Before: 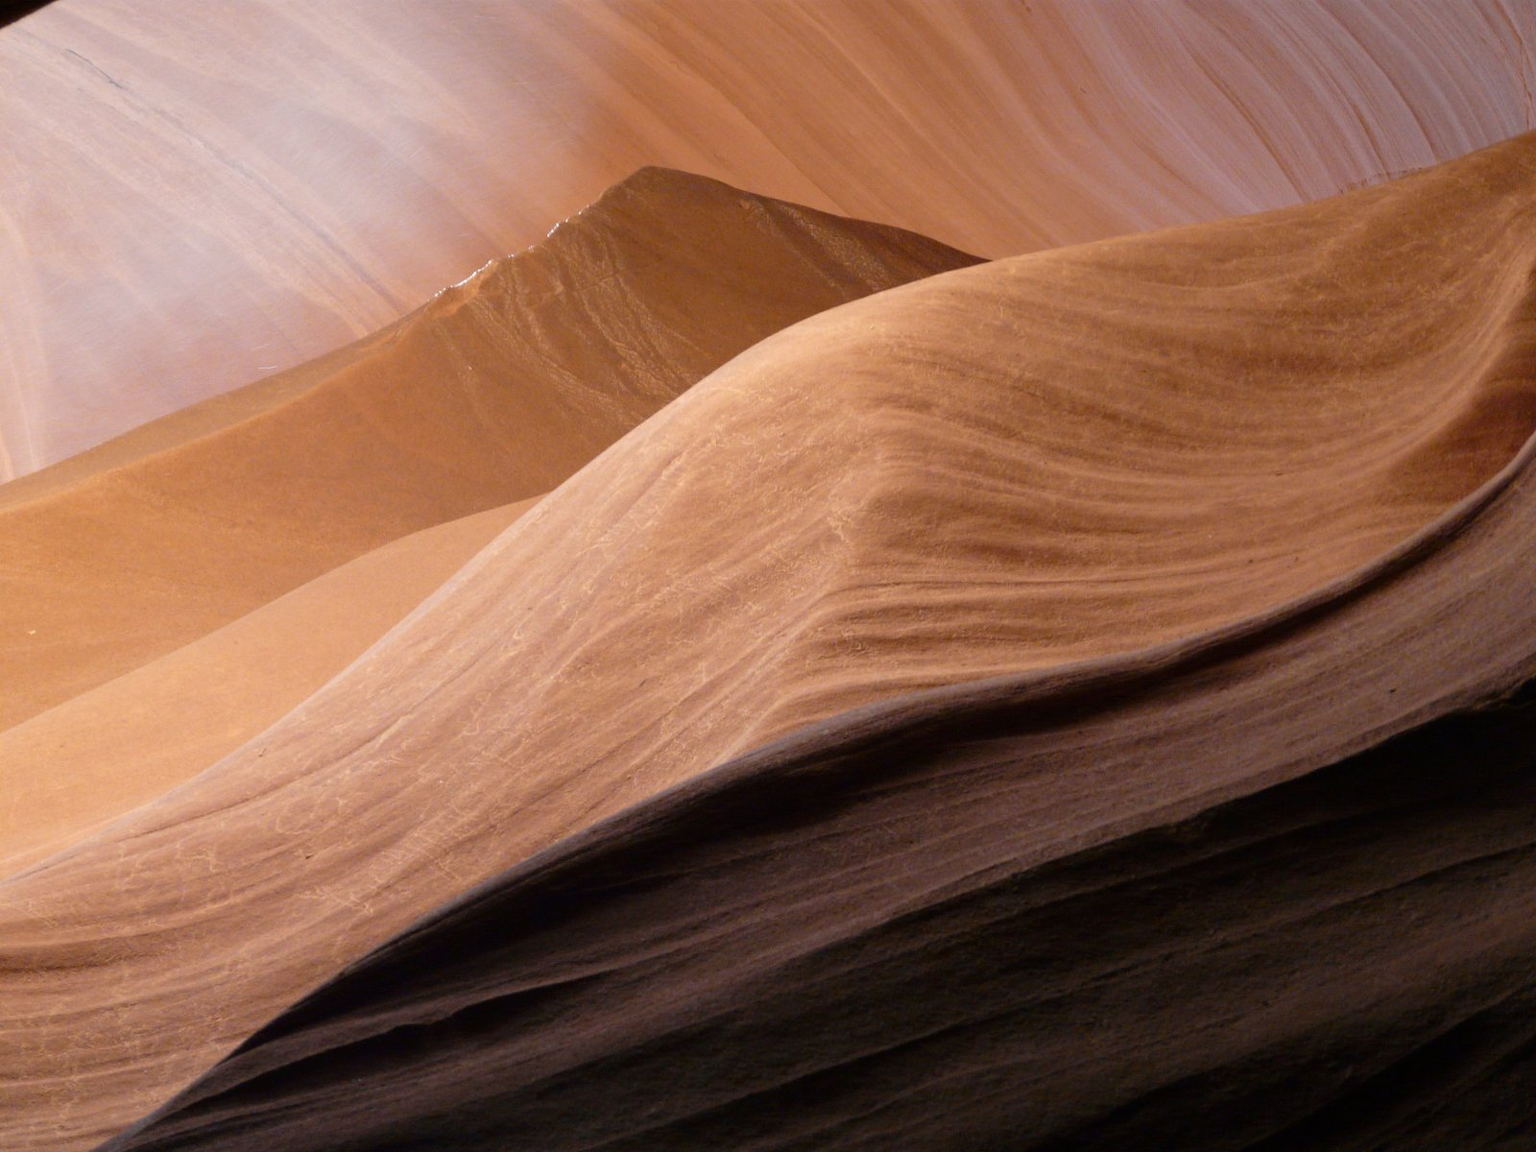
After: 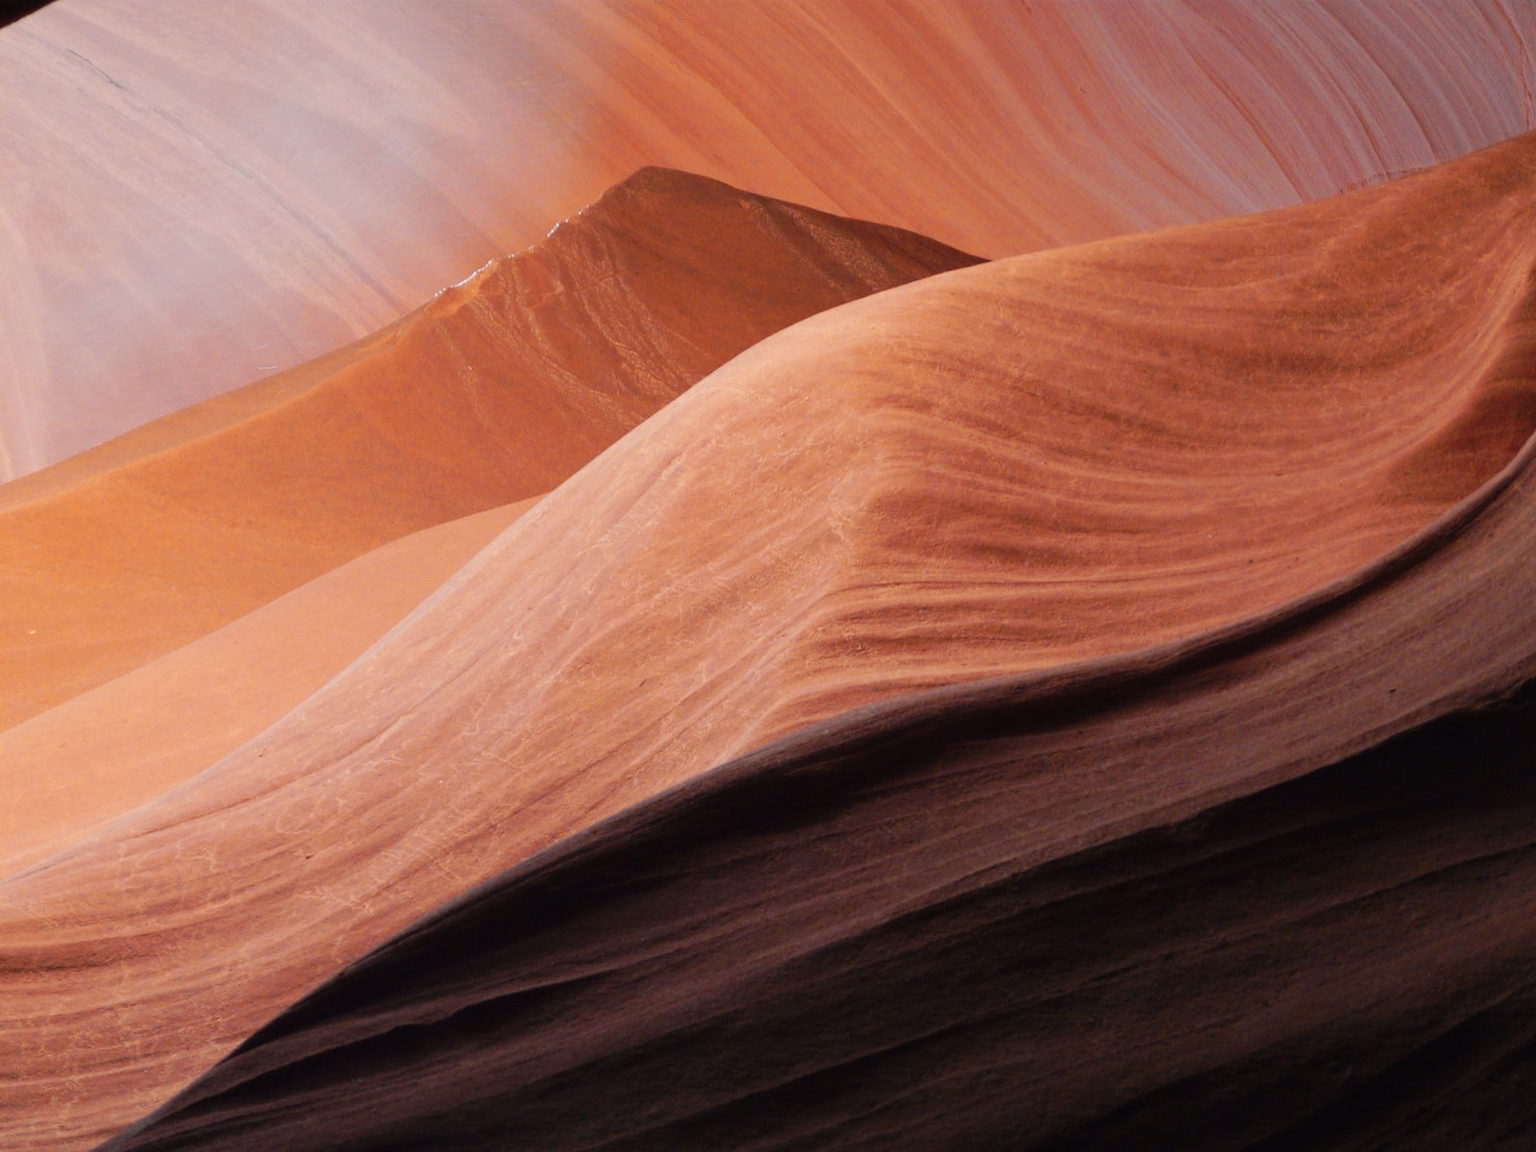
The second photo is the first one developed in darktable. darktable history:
tone curve: curves: ch0 [(0, 0) (0.003, 0.003) (0.011, 0.011) (0.025, 0.024) (0.044, 0.043) (0.069, 0.067) (0.1, 0.097) (0.136, 0.132) (0.177, 0.172) (0.224, 0.218) (0.277, 0.269) (0.335, 0.325) (0.399, 0.387) (0.468, 0.454) (0.543, 0.544) (0.623, 0.624) (0.709, 0.71) (0.801, 0.801) (0.898, 0.898) (1, 1)], preserve colors none
color look up table: target L [96.06, 96.24, 93.26, 90.07, 83.22, 76.88, 79.54, 71.53, 72.38, 71.86, 56.77, 52.89, 17.51, 200, 83.18, 80.5, 72.02, 66.41, 65.77, 64.71, 61.67, 54.1, 48.09, 39.08, 28.67, 31.11, 33.62, 12.32, 2.522, 78.72, 63.34, 65.02, 55.56, 45.56, 58.98, 46.74, 29.99, 34.23, 27.01, 29.94, 12.38, 4.895, 76.85, 72.15, 69.49, 50.13, 50.1, 38.16, 20.45], target a [-7.072, -13.89, -7.955, -45.02, -60.89, -70.74, 13.83, -17.38, -60.21, -27.99, -42.27, -42, -16.06, 0, 16.32, 17.45, 35.87, 50.82, 50.61, 5.318, 37.25, 80.62, 73.94, 54.75, 9.402, 6.269, 57.04, 31.5, 5.211, 16.74, 29.29, 41.94, 68.04, 74.12, 25.37, 73.65, 52.59, 30.26, 52.96, 51.85, 41.48, 6.827, -34.88, -11.25, -34.64, -0.018, -20.41, -19.83, 2.264], target b [24.29, 92.34, 90.2, 36, 18.18, 71.29, 72.85, 18.19, 34.75, 66.86, 7.156, 27.28, 5.125, 0, 37.51, 76.28, 45.85, 20.45, 72.03, 19.66, 58.82, 67.18, 37.19, 33.4, 12.34, 31.08, 47.9, 17.42, 0.613, -2.401, -28.56, -8.695, -15.17, -34, 0.598, 0.318, -63.67, -23.11, -35.67, -1.408, -67.34, -24.81, -7.941, -17.87, -22.33, -47.19, -20.87, -5.476, -32.85], num patches 49
